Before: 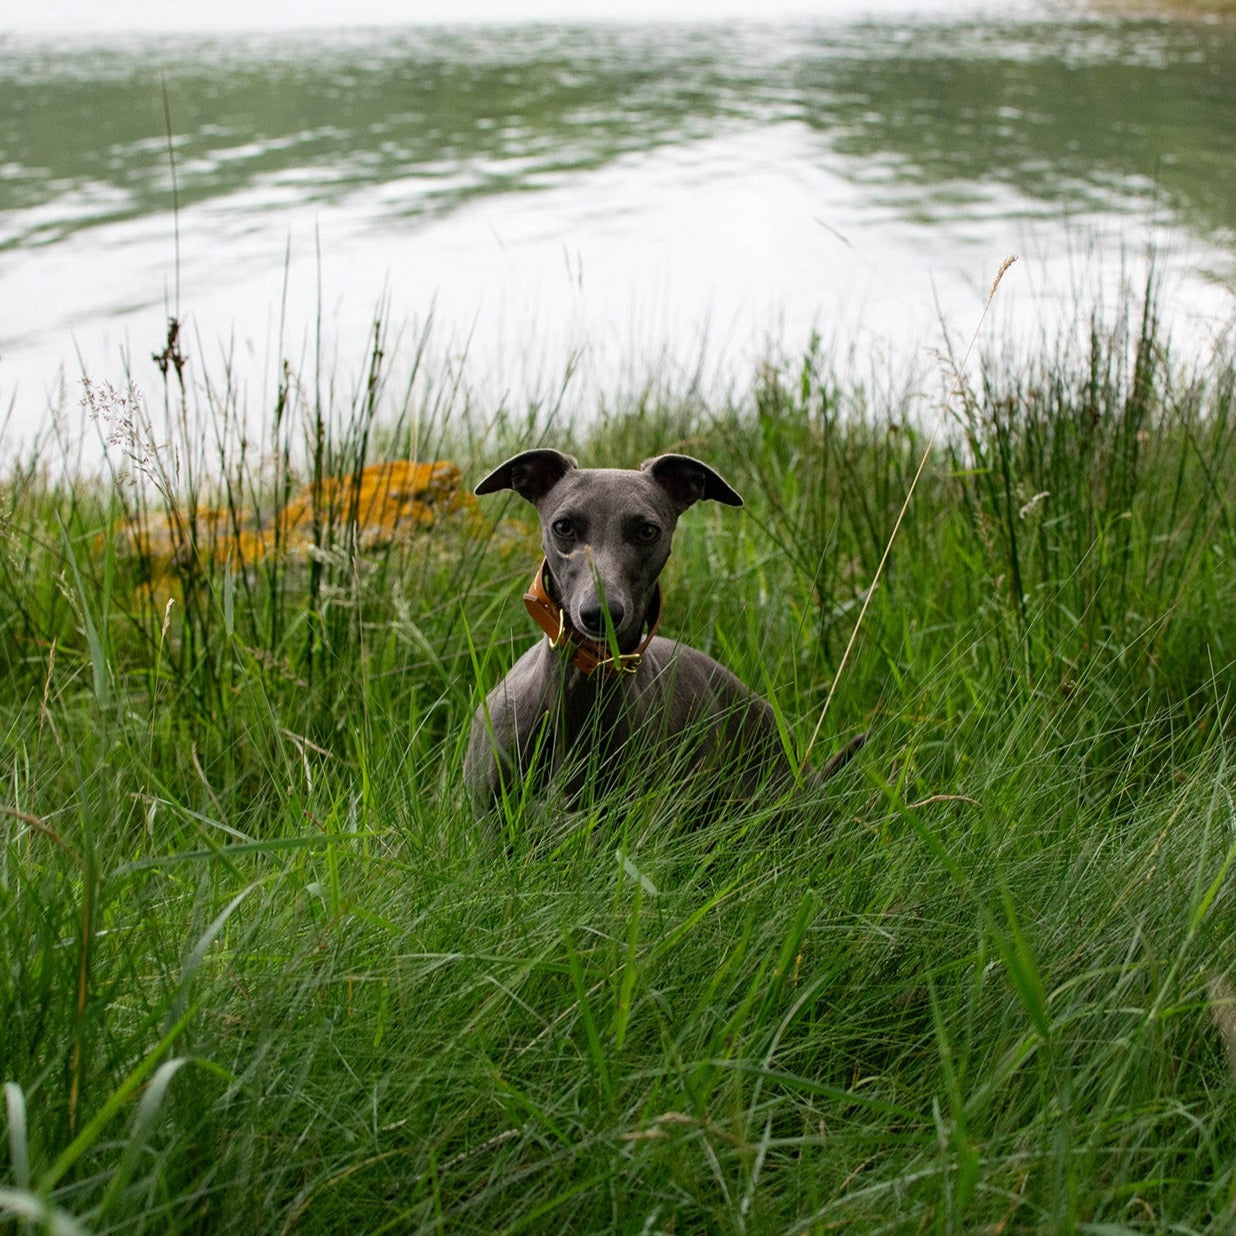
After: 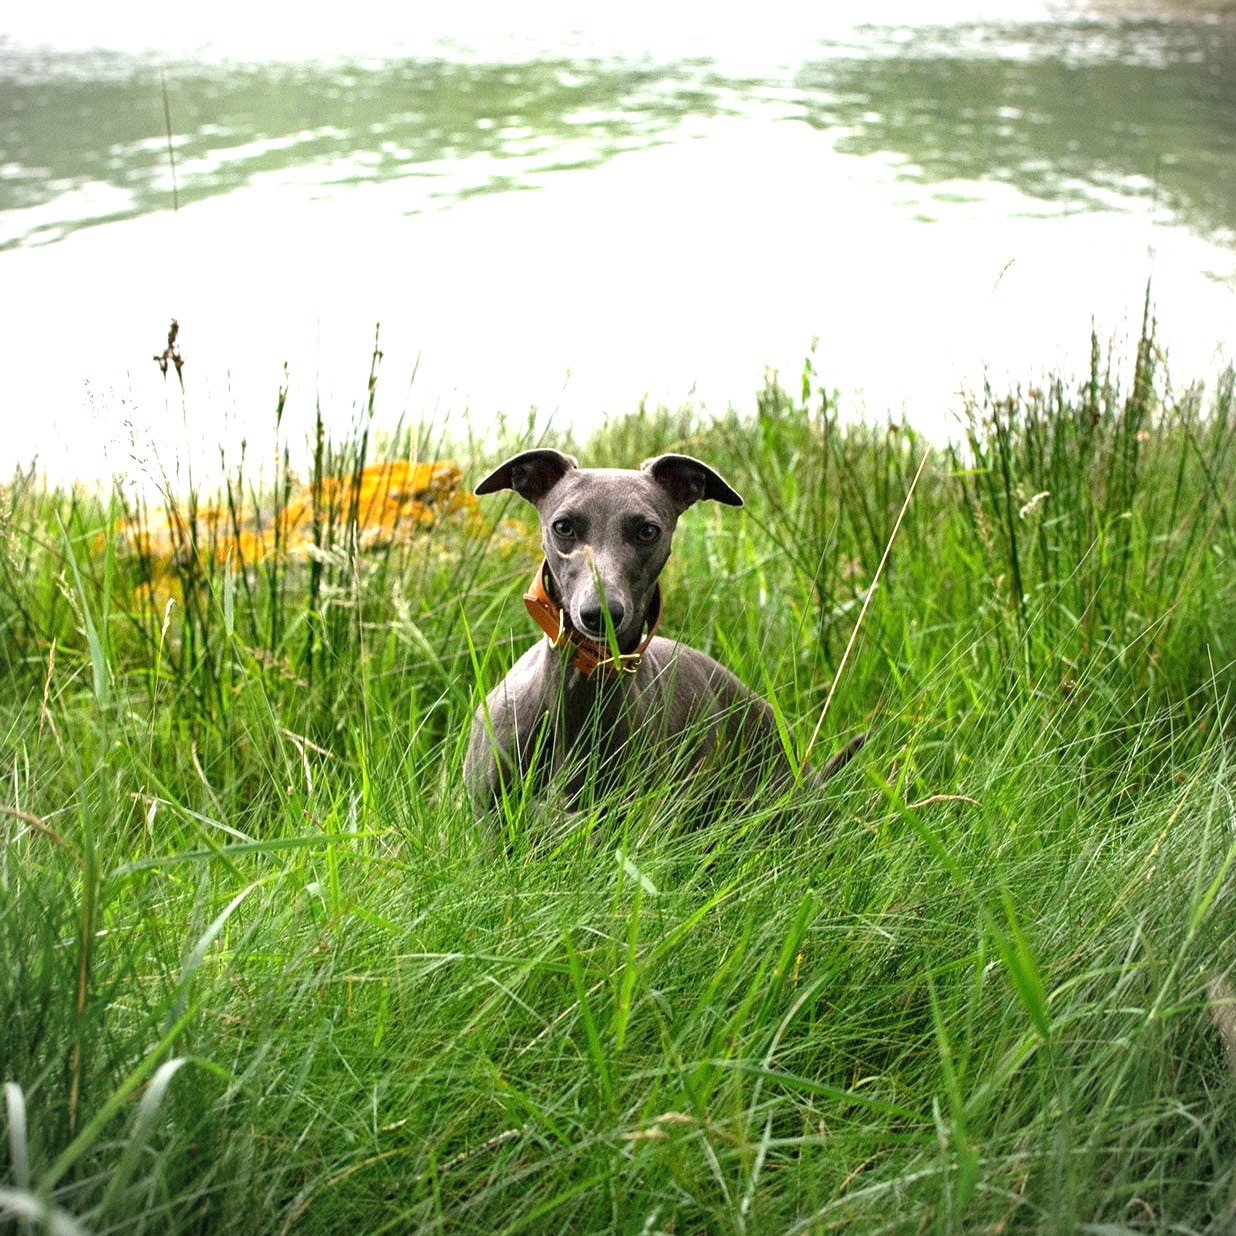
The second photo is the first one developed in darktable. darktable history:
exposure: black level correction 0, exposure 1.369 EV, compensate exposure bias true, compensate highlight preservation false
vignetting: fall-off start 91.59%
